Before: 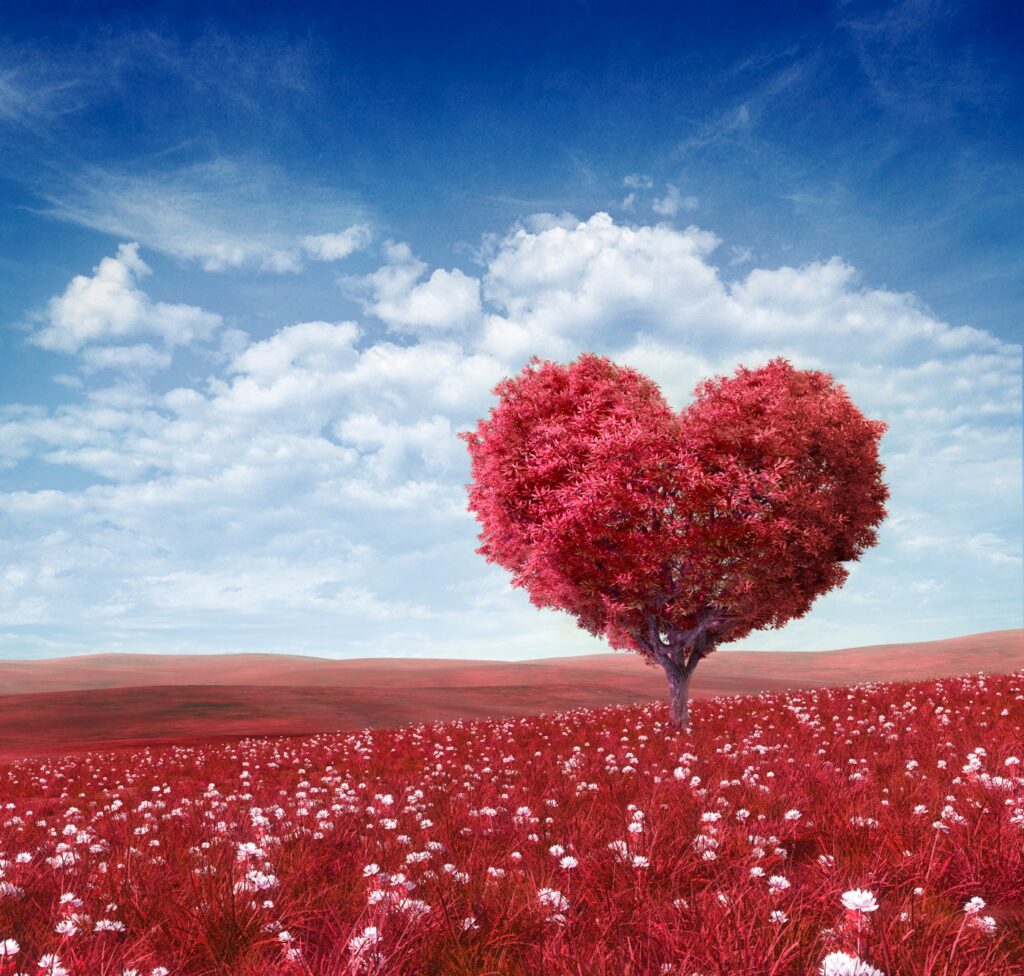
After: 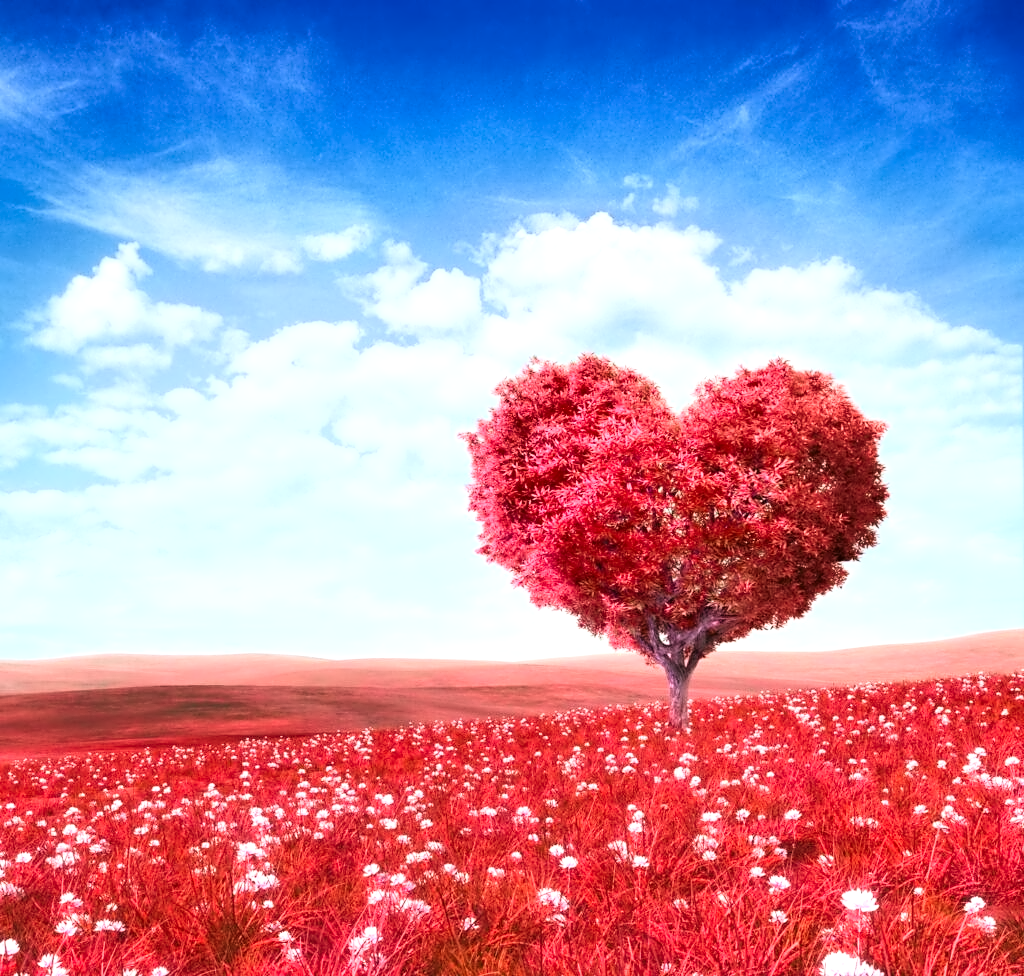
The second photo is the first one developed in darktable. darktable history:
contrast equalizer: y [[0.5 ×4, 0.525, 0.667], [0.5 ×6], [0.5 ×6], [0 ×4, 0.042, 0], [0, 0, 0.004, 0.1, 0.191, 0.131]]
shadows and highlights: highlights color adjustment 0%, soften with gaussian
tone curve: curves: ch0 [(0, 0) (0.004, 0.001) (0.133, 0.132) (0.325, 0.395) (0.455, 0.565) (0.832, 0.925) (1, 1)], color space Lab, linked channels, preserve colors none
exposure: black level correction 0, exposure 0.7 EV, compensate exposure bias true, compensate highlight preservation false
color balance: mode lift, gamma, gain (sRGB), lift [1, 0.99, 1.01, 0.992], gamma [1, 1.037, 0.974, 0.963]
